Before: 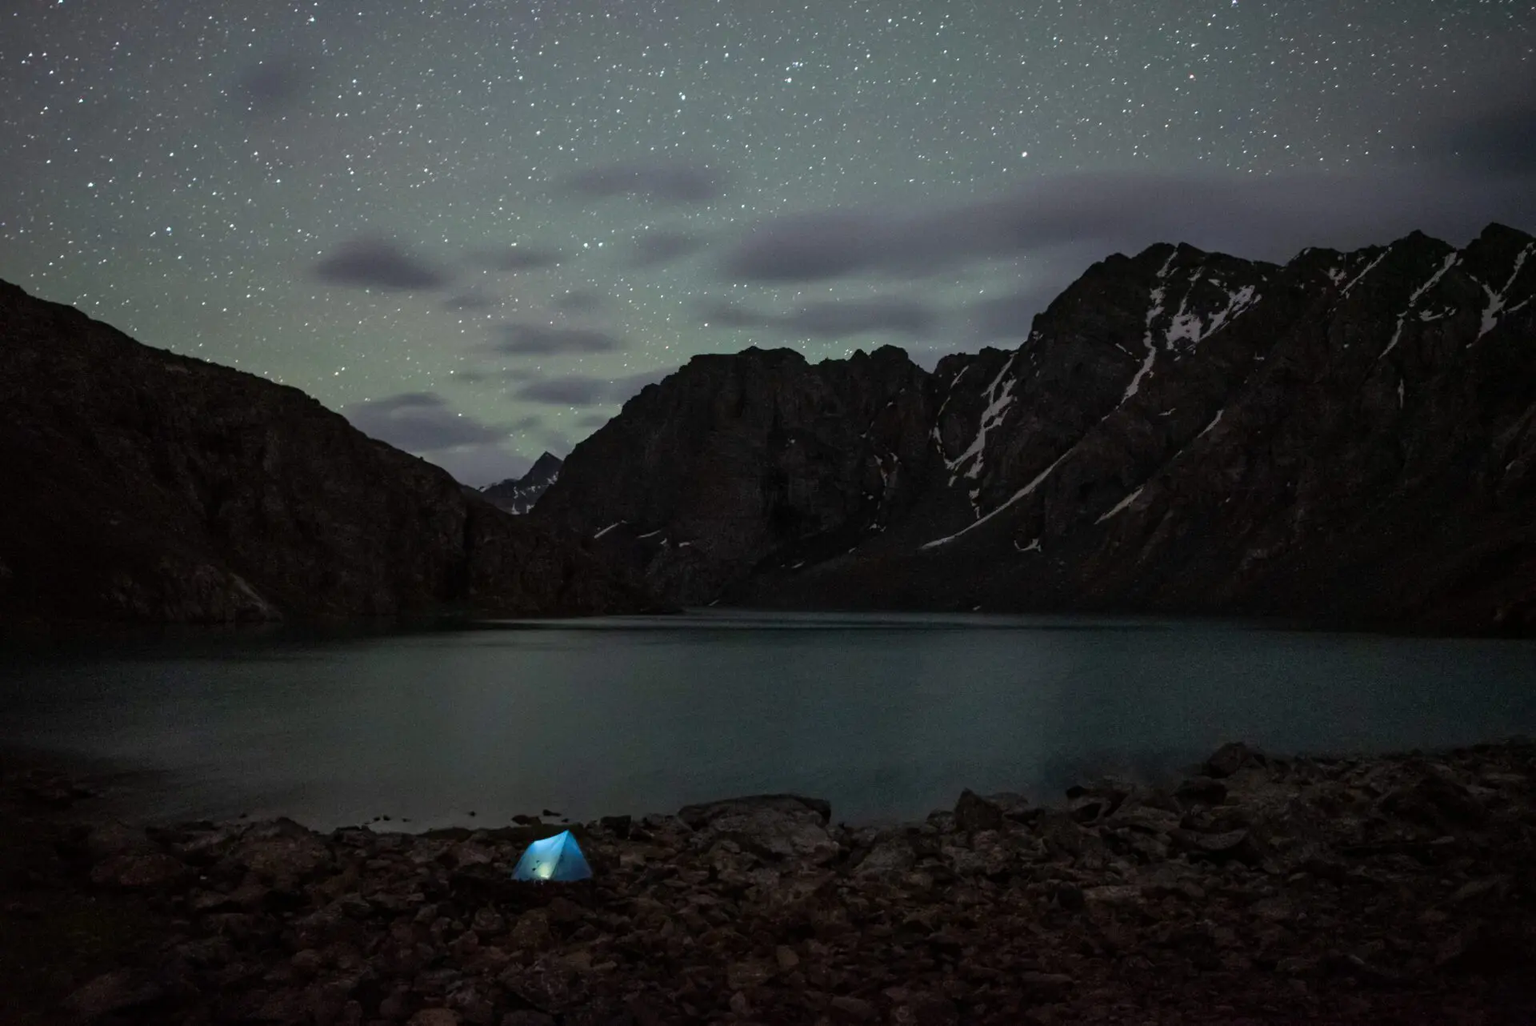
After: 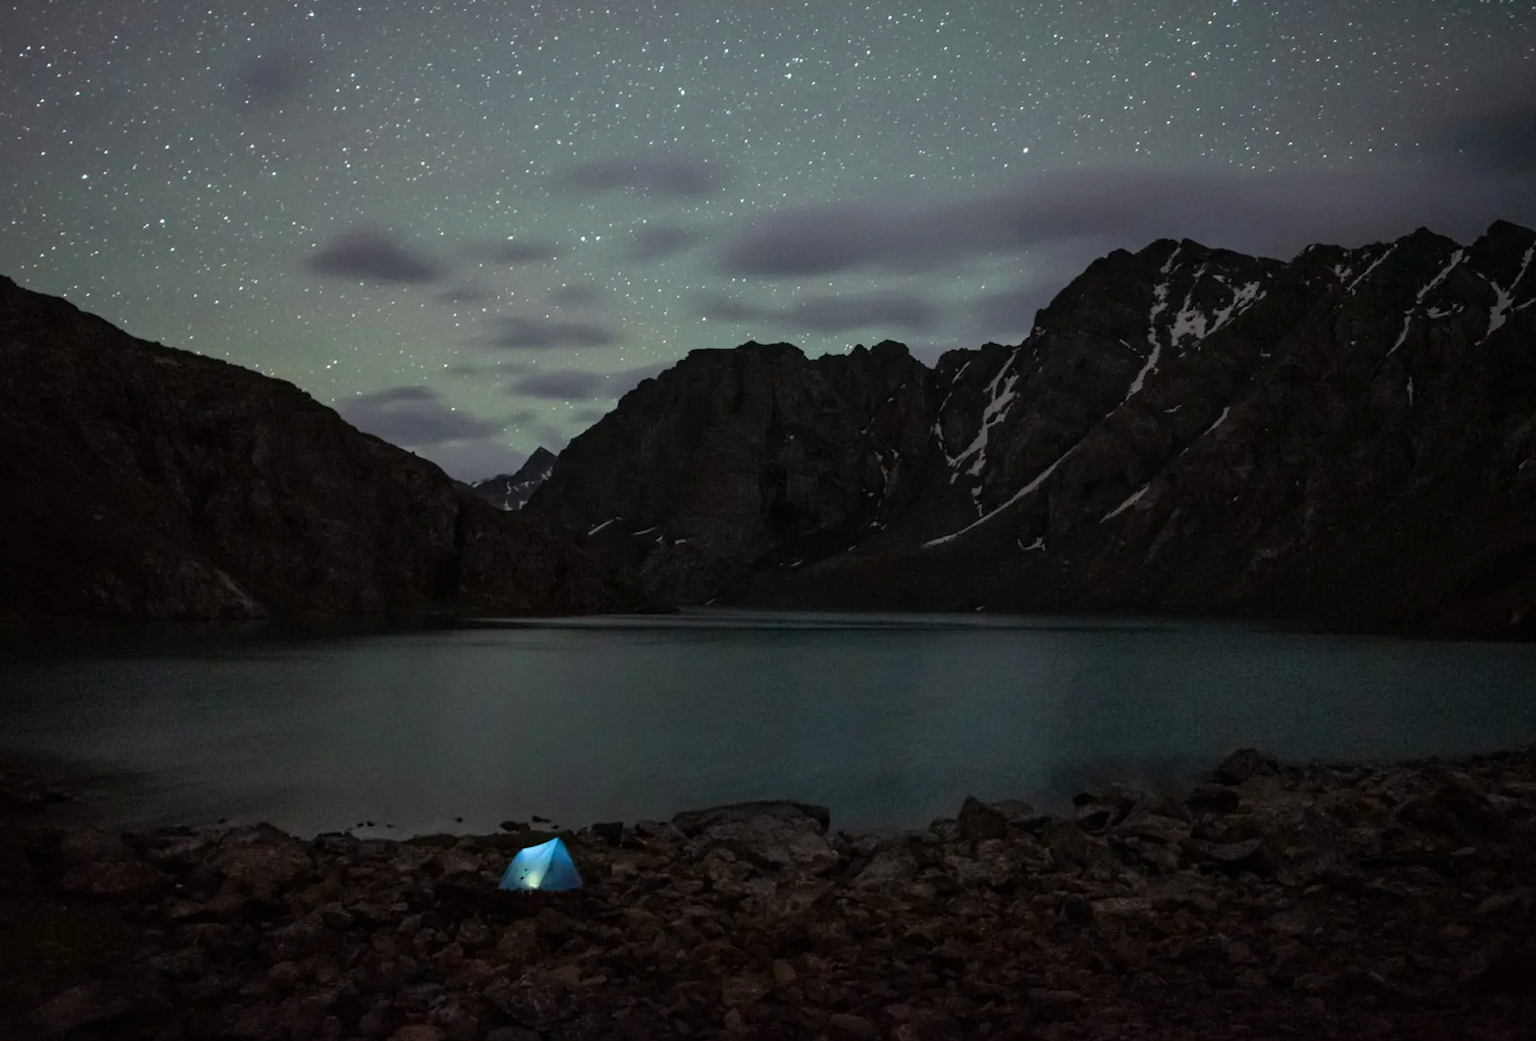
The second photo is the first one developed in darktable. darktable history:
color zones: curves: ch0 [(0.11, 0.396) (0.195, 0.36) (0.25, 0.5) (0.303, 0.412) (0.357, 0.544) (0.75, 0.5) (0.967, 0.328)]; ch1 [(0, 0.468) (0.112, 0.512) (0.202, 0.6) (0.25, 0.5) (0.307, 0.352) (0.357, 0.544) (0.75, 0.5) (0.963, 0.524)]
rotate and perspective: rotation 0.226°, lens shift (vertical) -0.042, crop left 0.023, crop right 0.982, crop top 0.006, crop bottom 0.994
bloom: size 3%, threshold 100%, strength 0%
